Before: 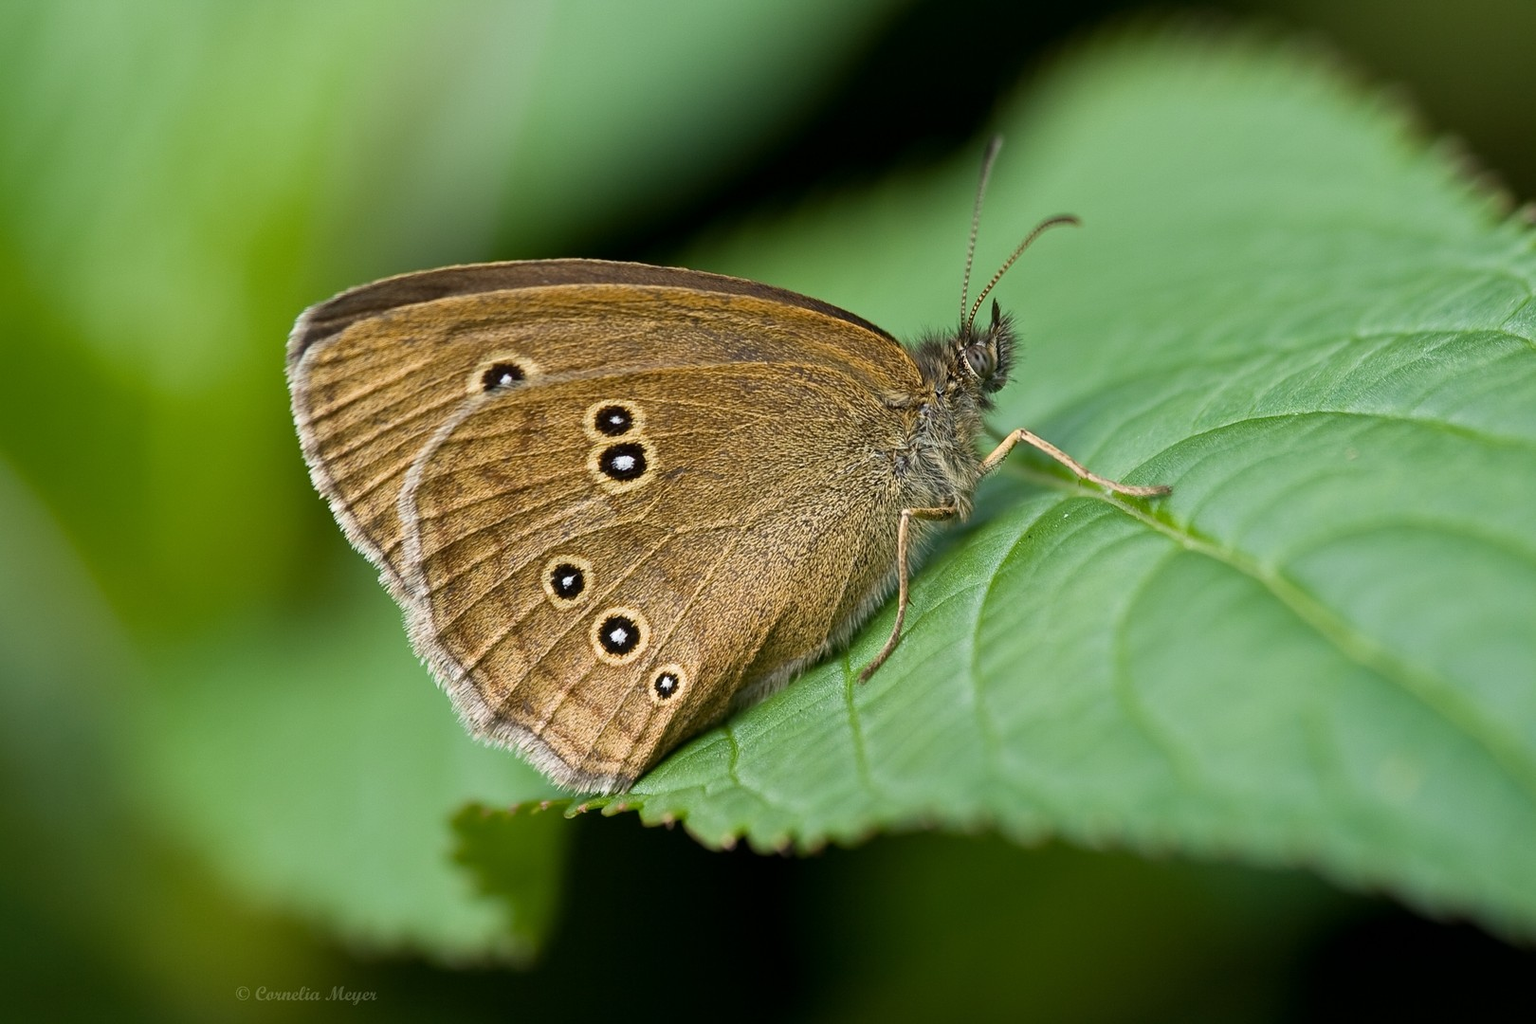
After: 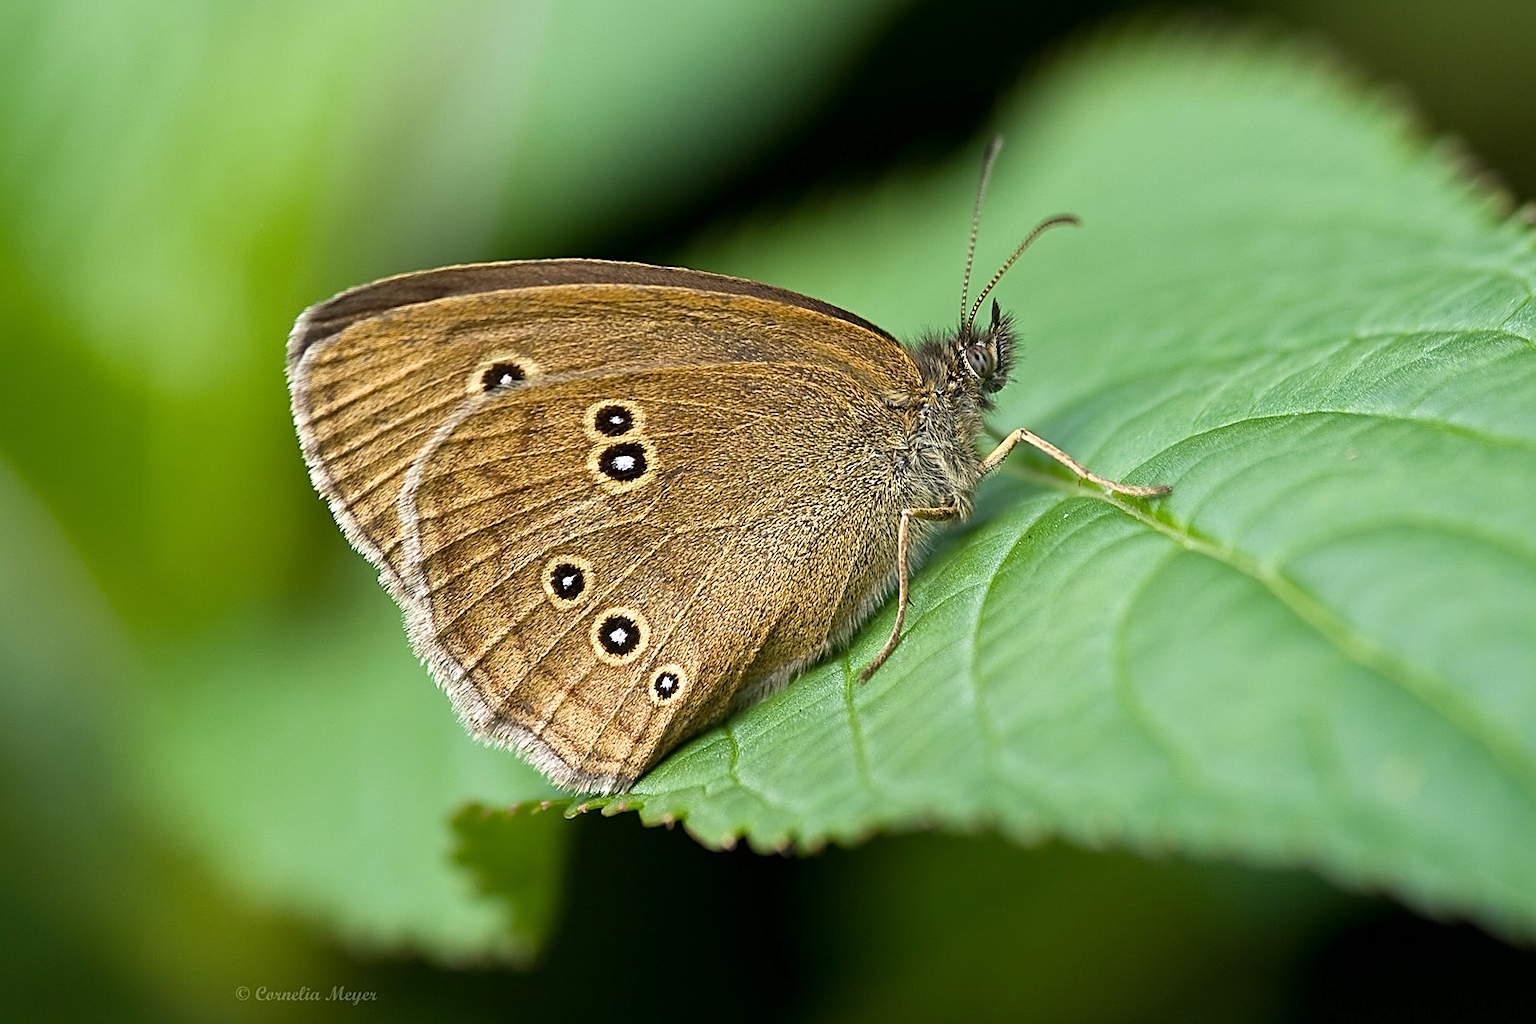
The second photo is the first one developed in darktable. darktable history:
sharpen: amount 0.6
exposure: exposure 0.3 EV, compensate highlight preservation false
